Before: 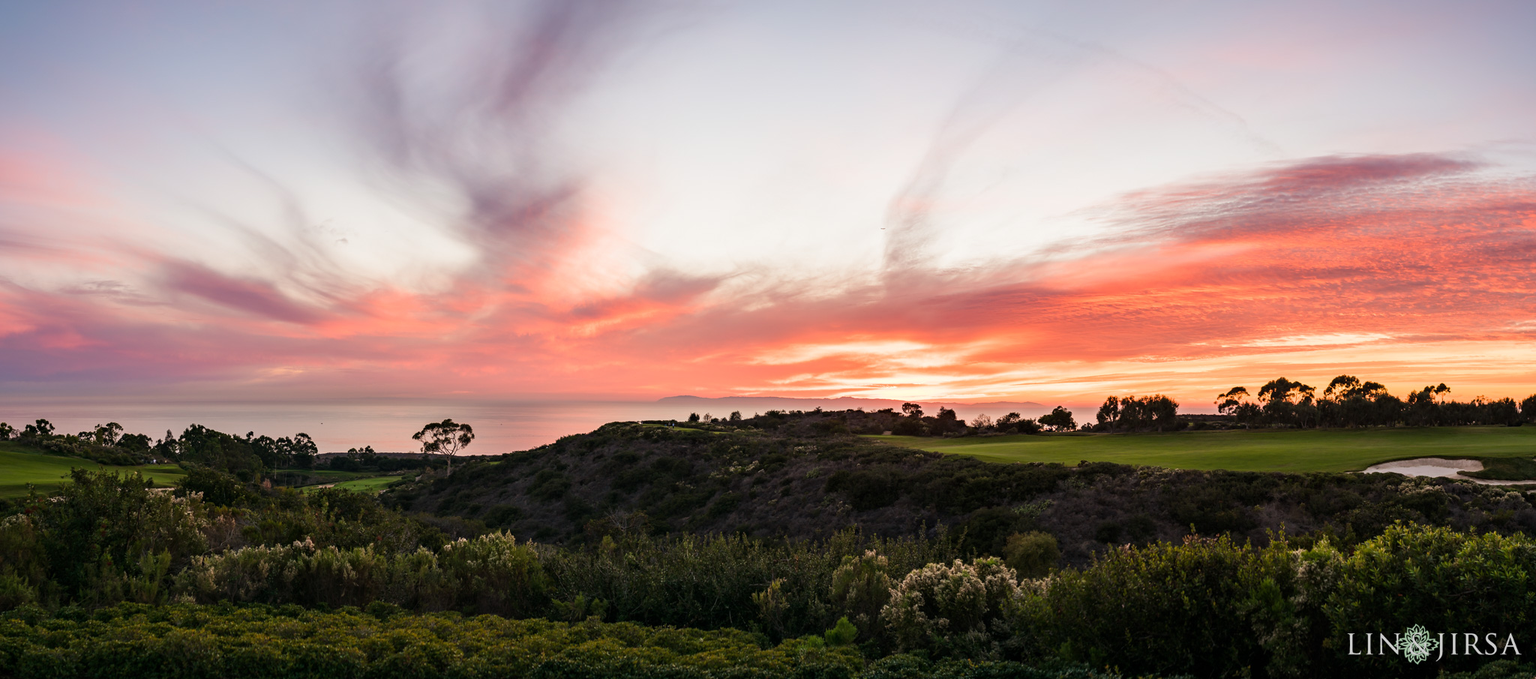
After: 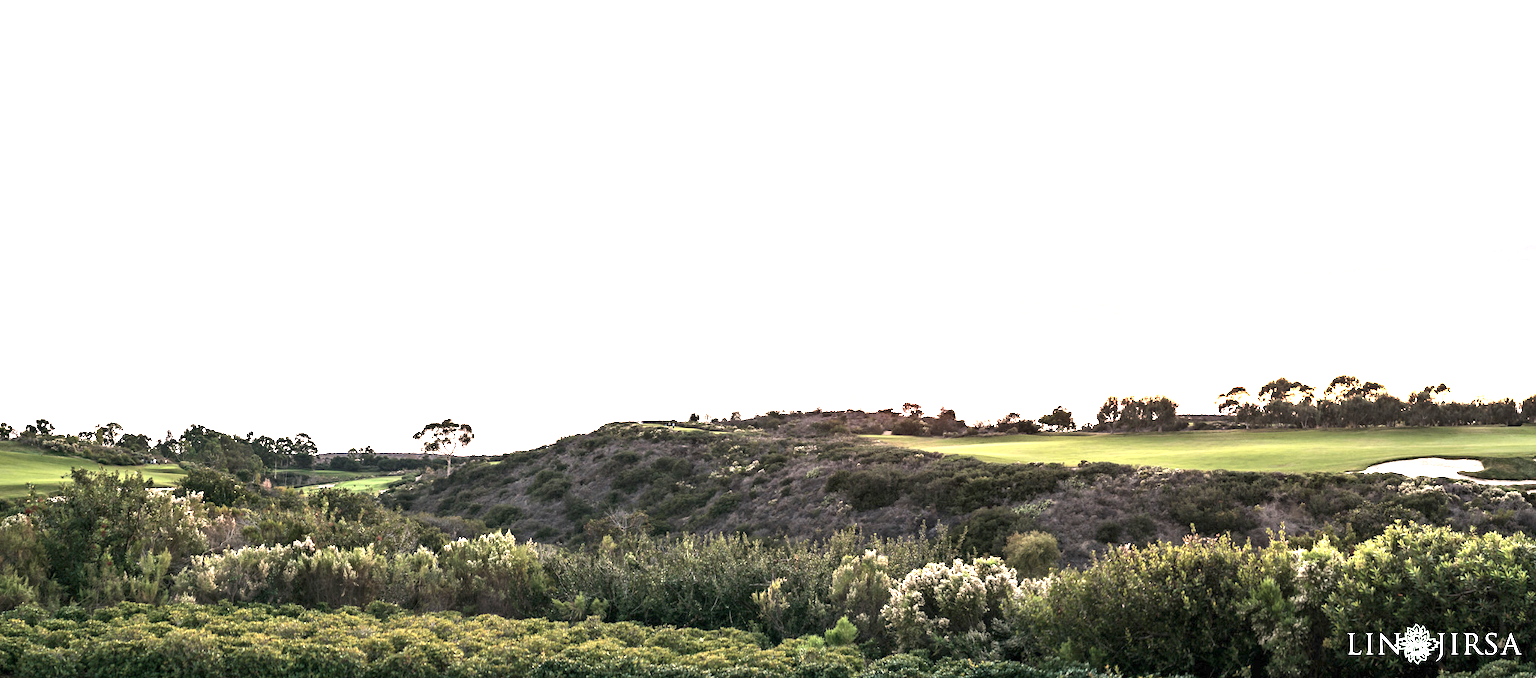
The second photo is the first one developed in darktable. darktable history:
contrast brightness saturation: contrast 0.096, saturation -0.375
exposure: exposure 2.951 EV, compensate highlight preservation false
